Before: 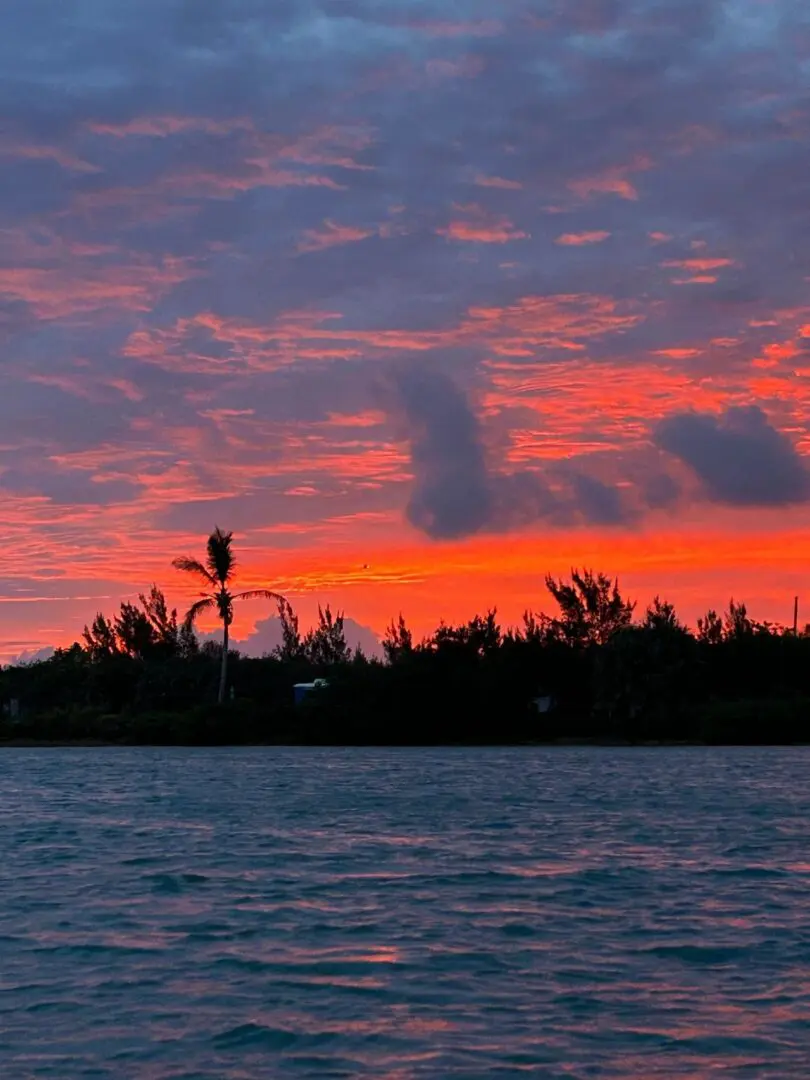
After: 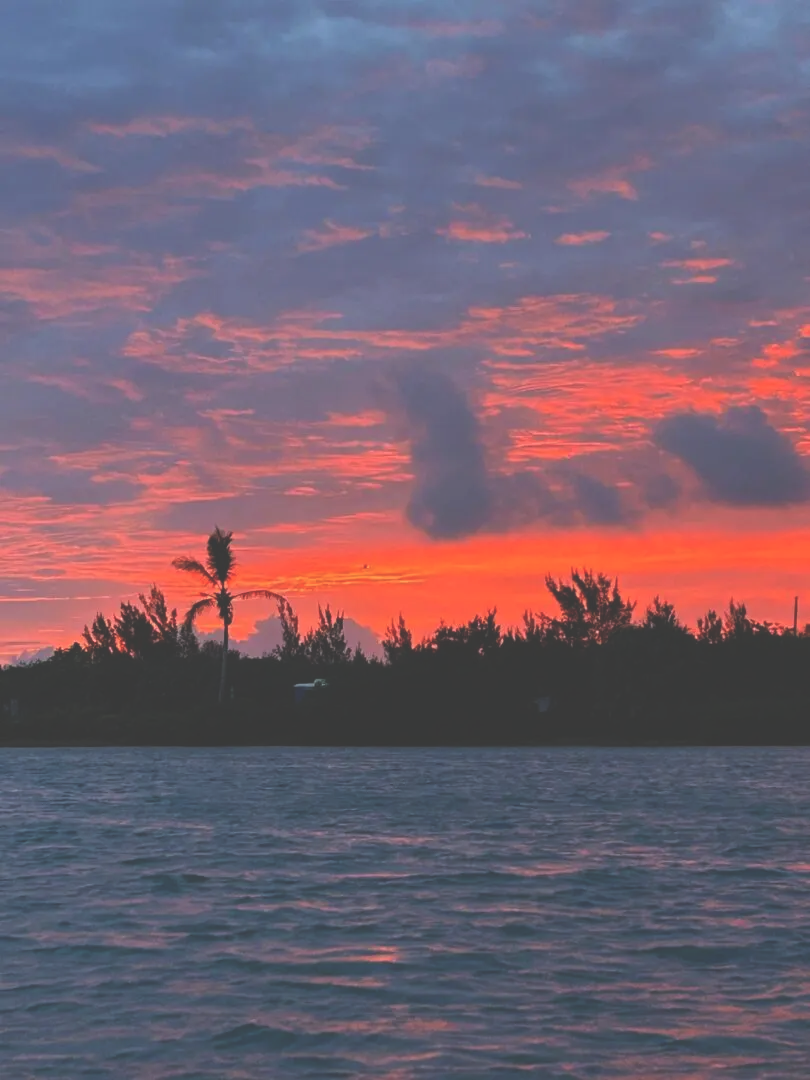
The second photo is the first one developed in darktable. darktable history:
exposure: black level correction -0.04, exposure 0.062 EV, compensate highlight preservation false
